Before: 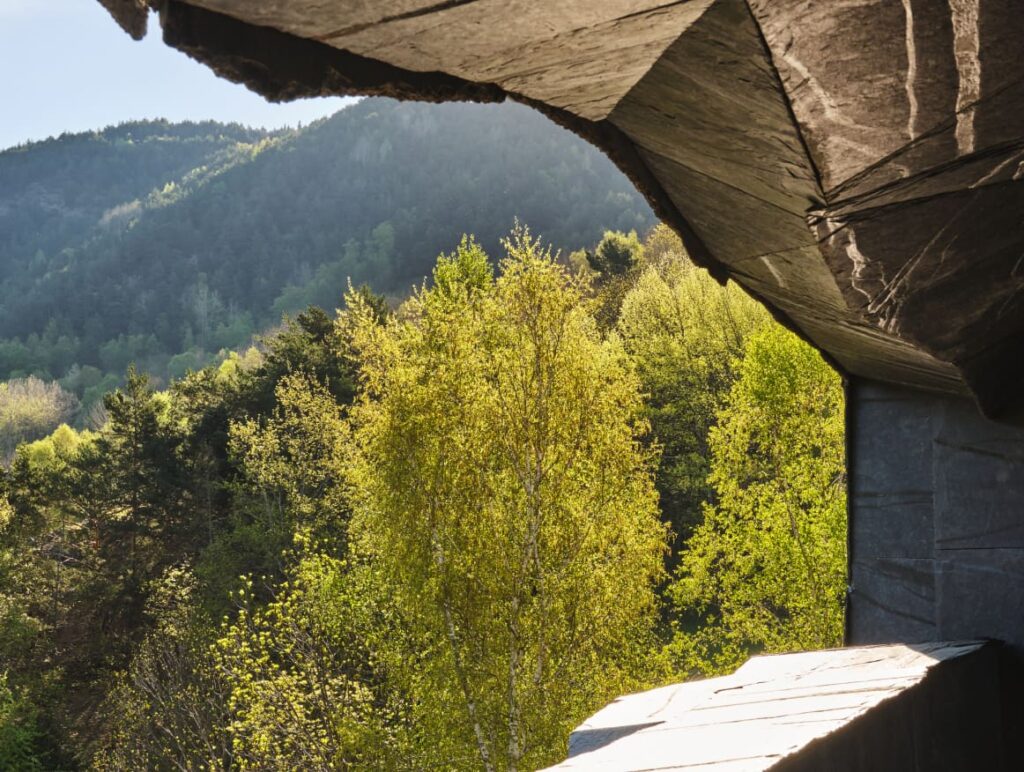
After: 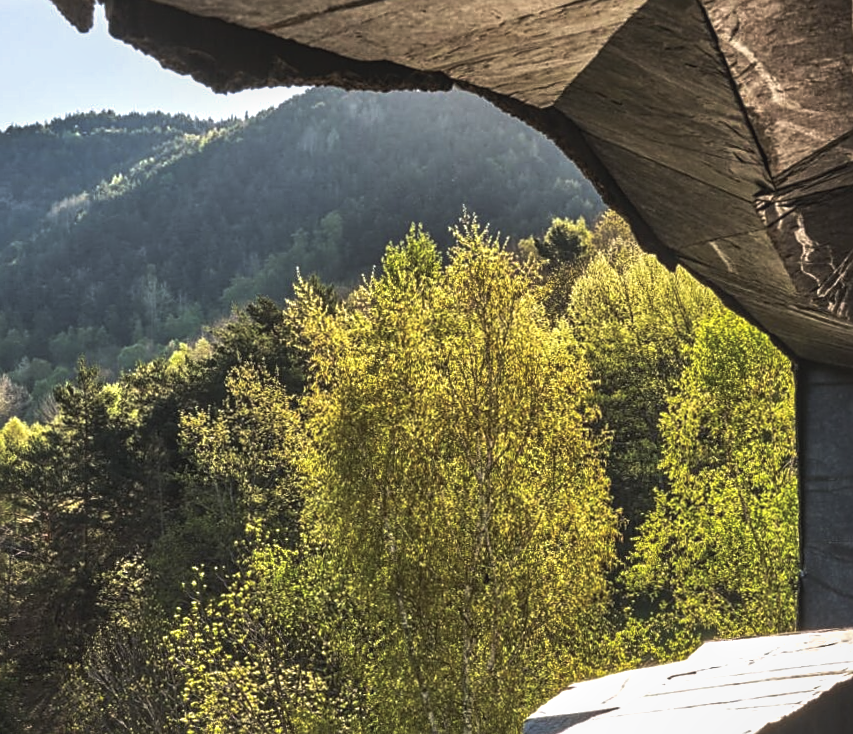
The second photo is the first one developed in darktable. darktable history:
crop and rotate: angle 0.64°, left 4.278%, top 0.853%, right 11.15%, bottom 2.569%
sharpen: on, module defaults
tone curve: curves: ch0 [(0, 0.081) (0.483, 0.453) (0.881, 0.992)], preserve colors none
tone equalizer: on, module defaults
contrast brightness saturation: saturation -0.173
exposure: black level correction 0.001, exposure -0.2 EV, compensate highlight preservation false
local contrast: on, module defaults
